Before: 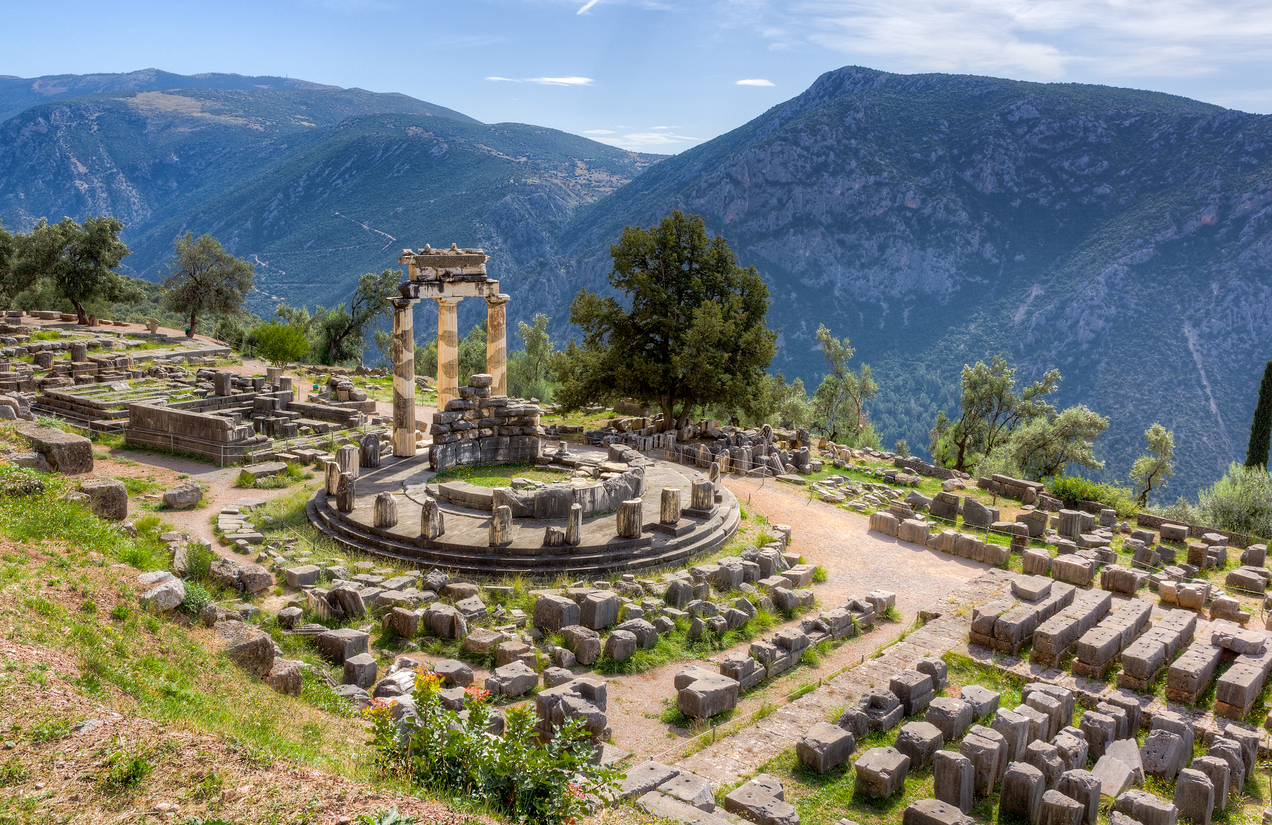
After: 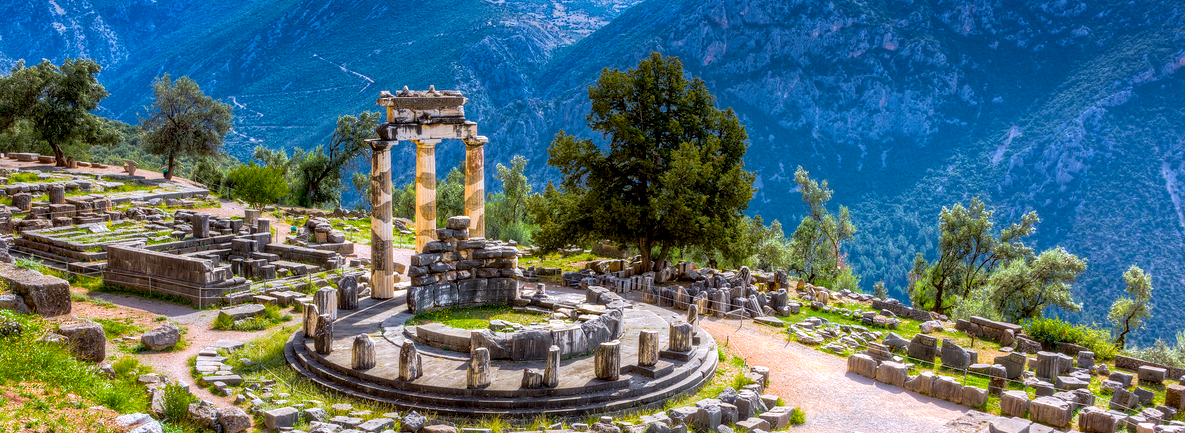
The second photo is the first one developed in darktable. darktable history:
crop: left 1.777%, top 19.243%, right 5.017%, bottom 28.237%
local contrast: detail 130%
color balance rgb: highlights gain › luminance 14.56%, linear chroma grading › global chroma 14.885%, perceptual saturation grading › global saturation 30.992%
color correction: highlights a* -2.01, highlights b* -18.33
